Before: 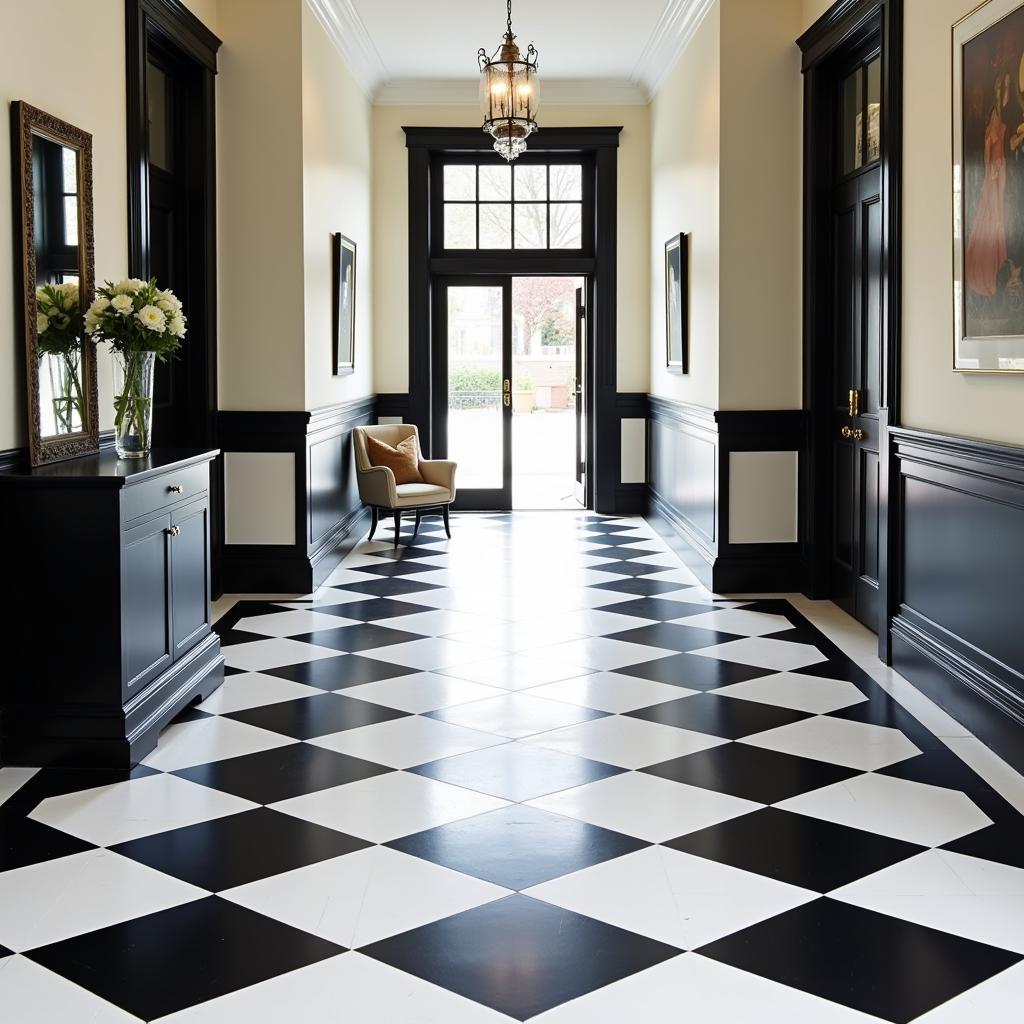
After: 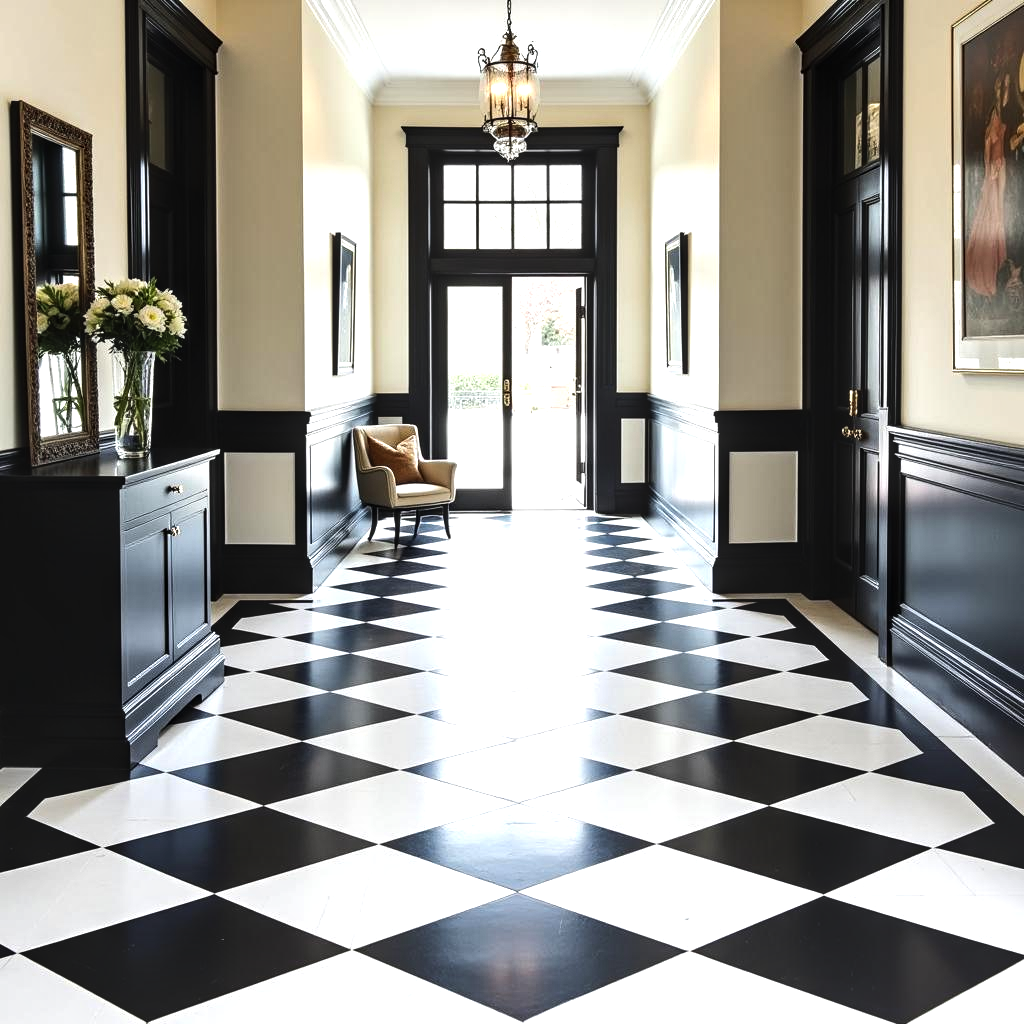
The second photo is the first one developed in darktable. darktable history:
local contrast: detail 130%
tone equalizer: -8 EV -0.75 EV, -7 EV -0.7 EV, -6 EV -0.6 EV, -5 EV -0.4 EV, -3 EV 0.4 EV, -2 EV 0.6 EV, -1 EV 0.7 EV, +0 EV 0.75 EV, edges refinement/feathering 500, mask exposure compensation -1.57 EV, preserve details no
